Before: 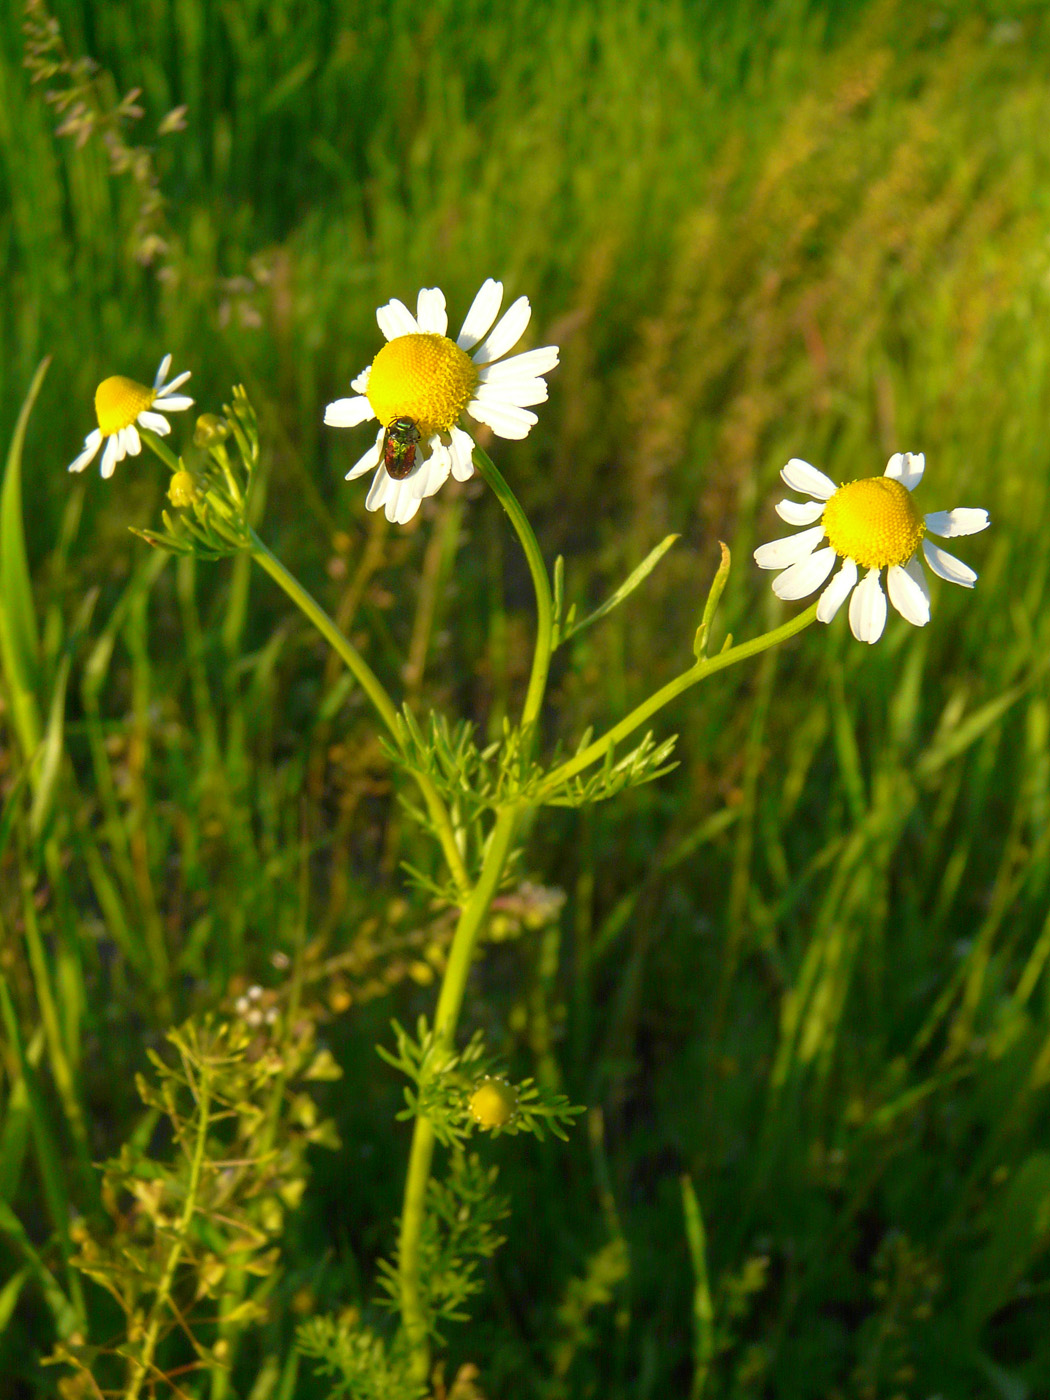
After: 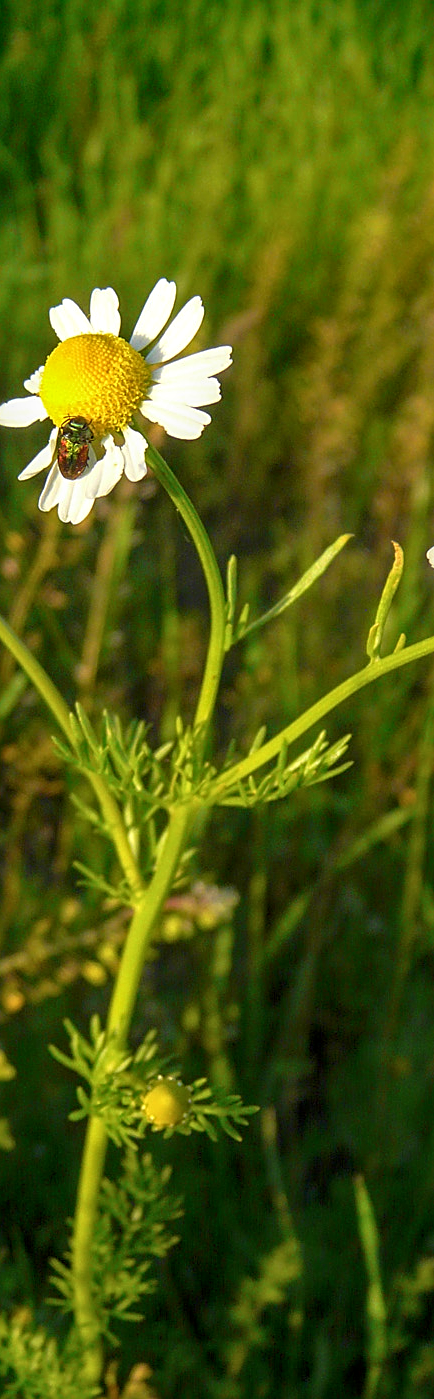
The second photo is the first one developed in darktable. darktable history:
sharpen: on, module defaults
crop: left 31.143%, right 27.452%
local contrast: on, module defaults
